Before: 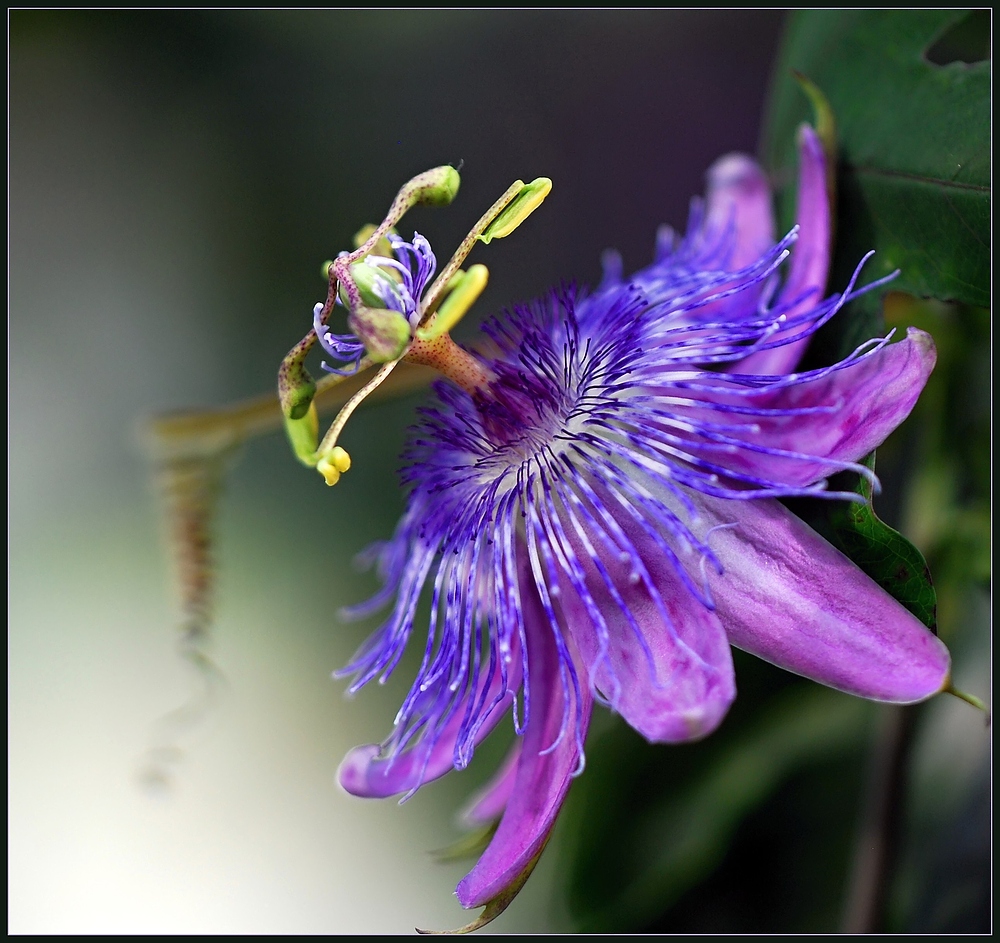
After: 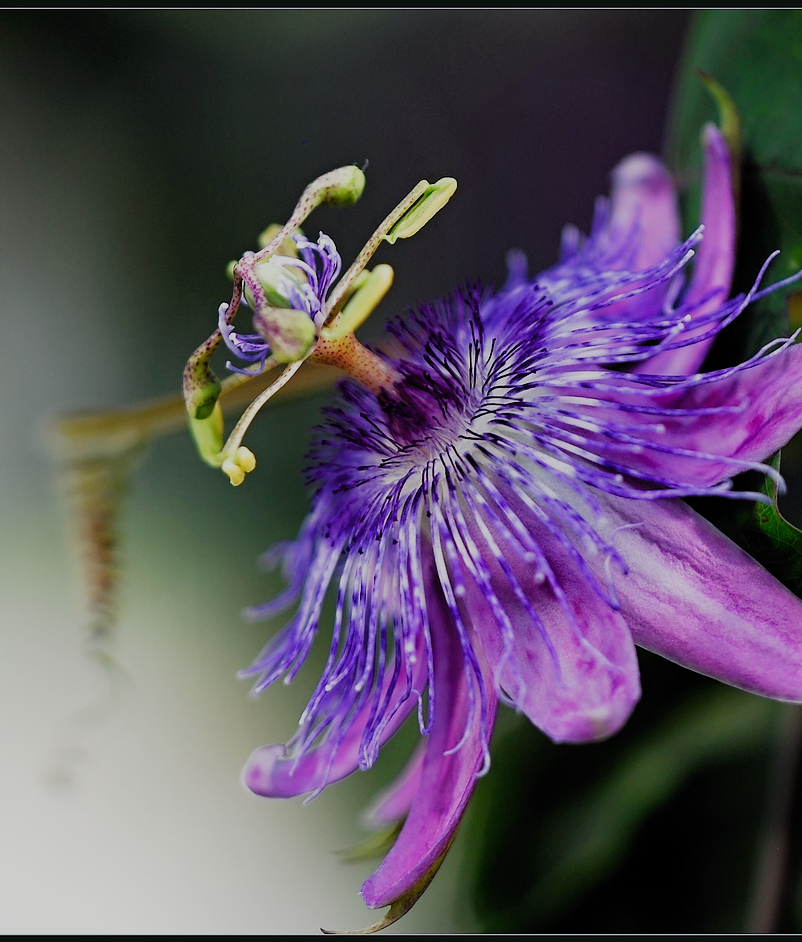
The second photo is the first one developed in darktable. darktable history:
filmic rgb: black relative exposure -7.65 EV, white relative exposure 4.56 EV, hardness 3.61, preserve chrominance no, color science v5 (2021), contrast in shadows safe, contrast in highlights safe
crop and rotate: left 9.509%, right 10.226%
